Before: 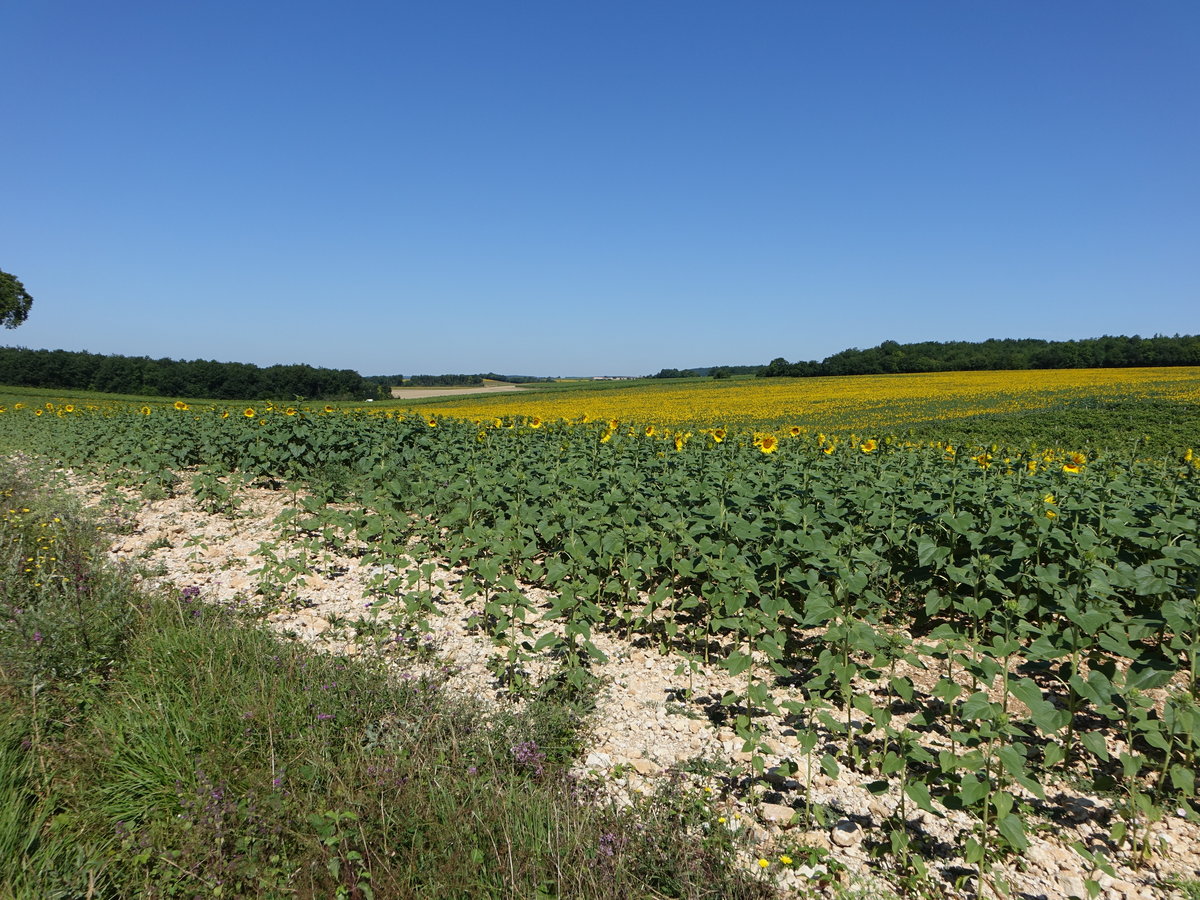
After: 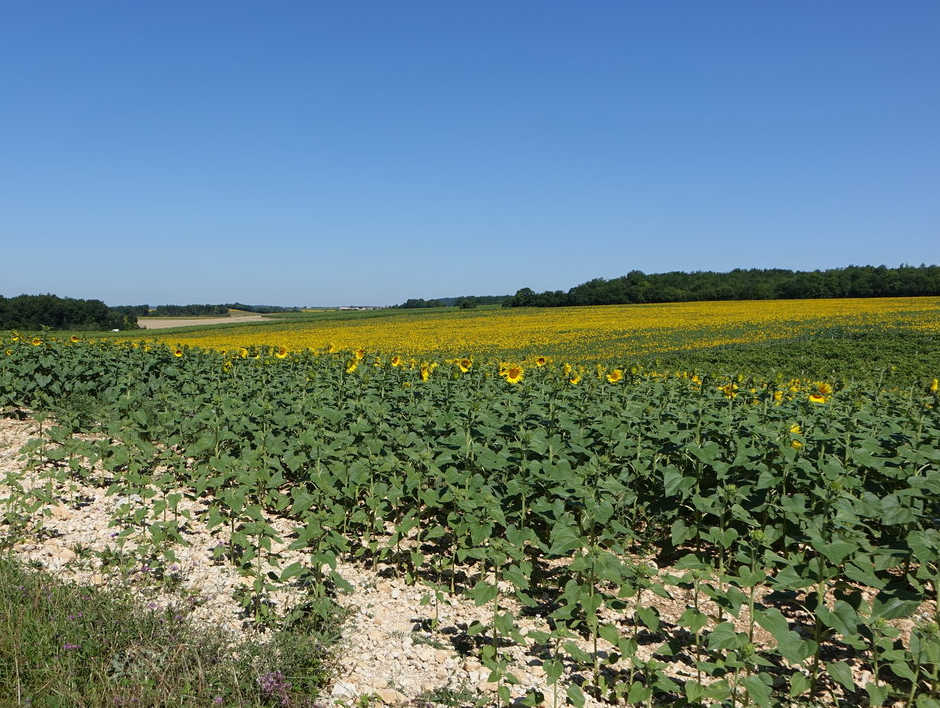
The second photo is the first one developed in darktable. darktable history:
crop and rotate: left 21.204%, top 7.867%, right 0.387%, bottom 13.441%
